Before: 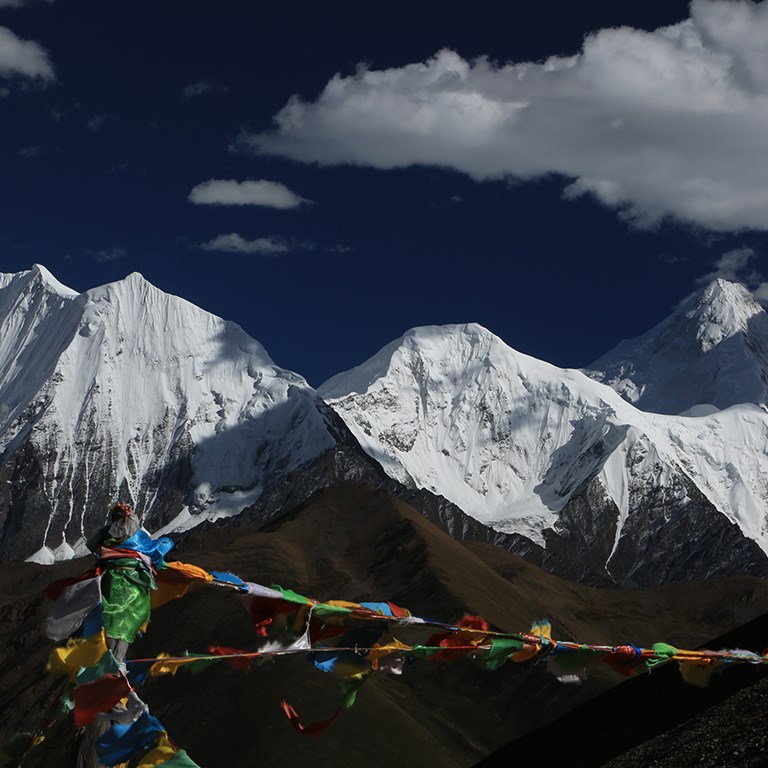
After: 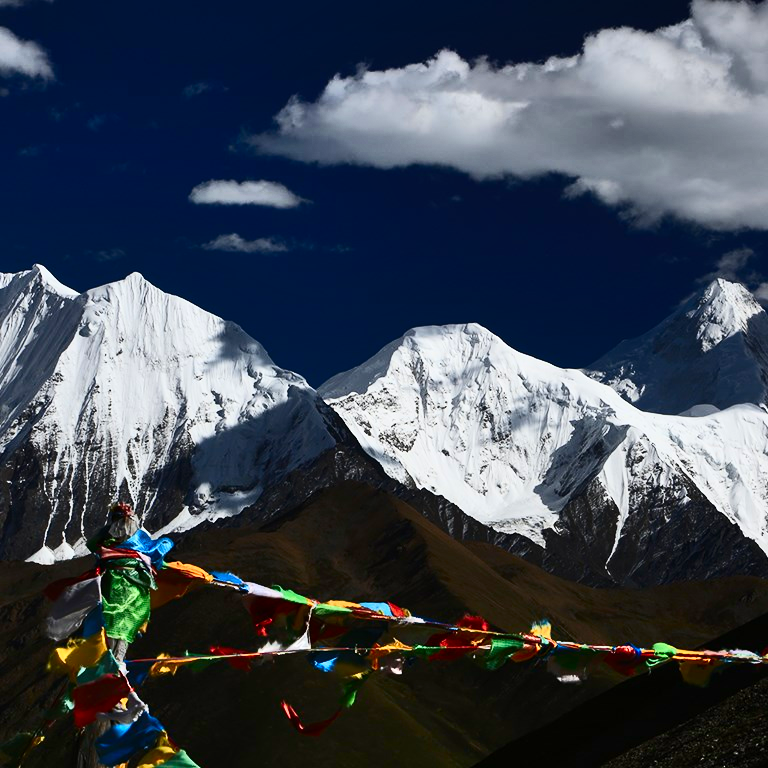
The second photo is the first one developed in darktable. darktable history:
shadows and highlights: soften with gaussian
contrast brightness saturation: contrast 0.4, brightness 0.1, saturation 0.21
